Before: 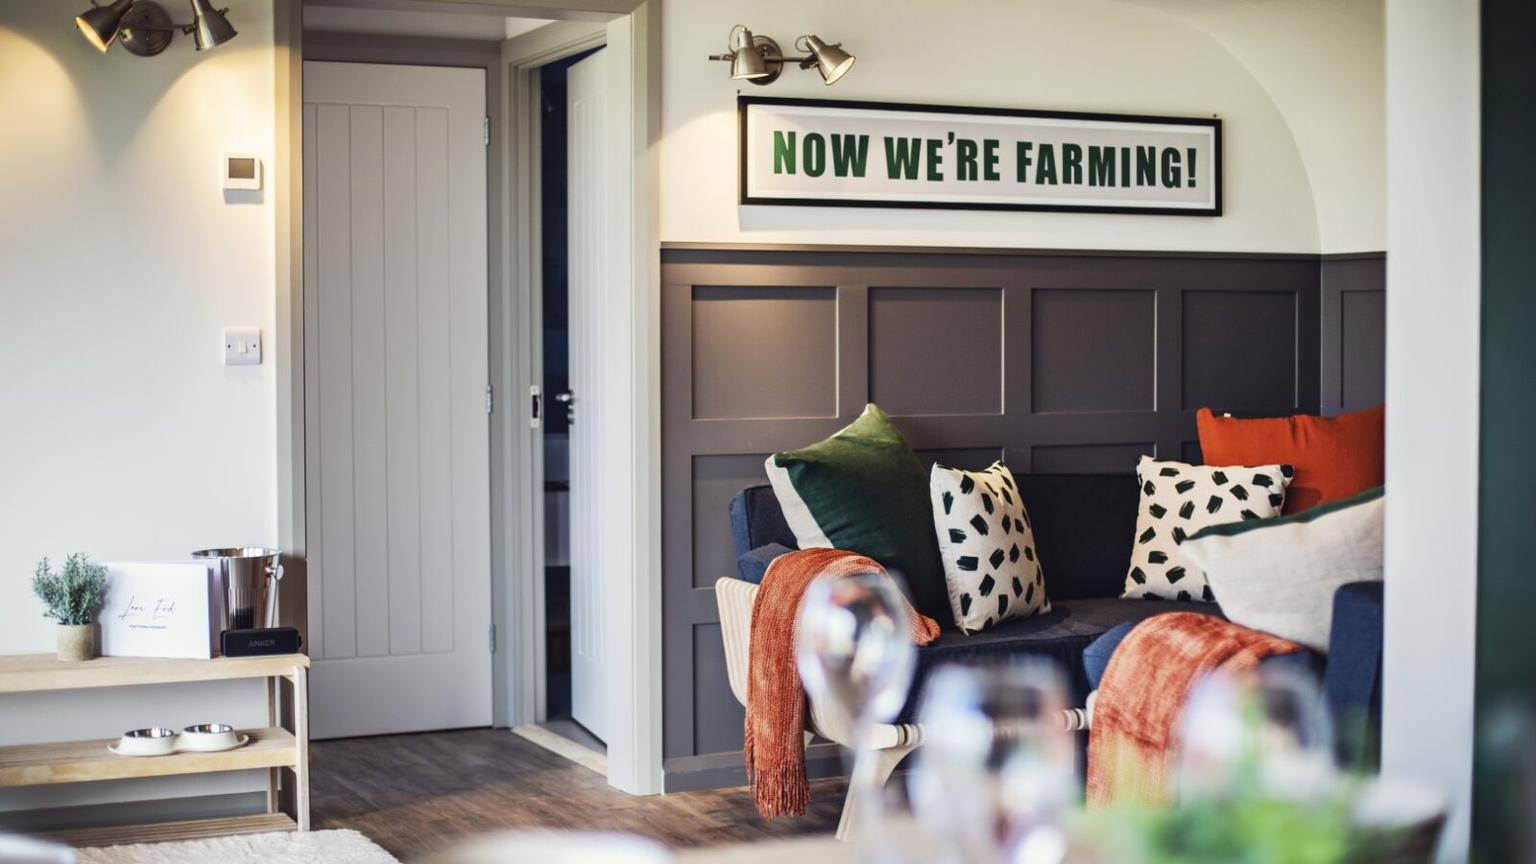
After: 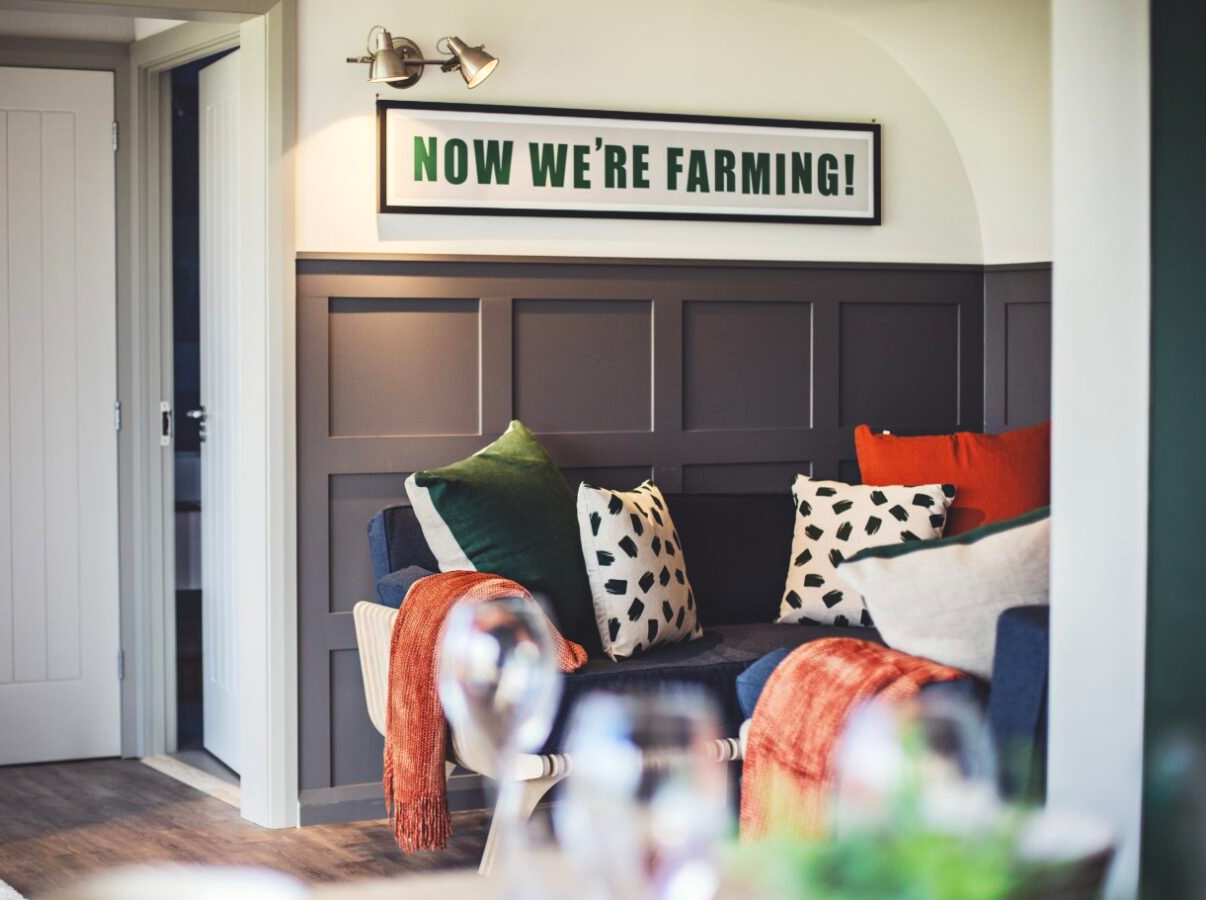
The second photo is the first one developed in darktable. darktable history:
shadows and highlights: shadows -23.08, highlights 46.15, soften with gaussian
crop and rotate: left 24.6%
exposure: black level correction -0.008, exposure 0.067 EV, compensate highlight preservation false
